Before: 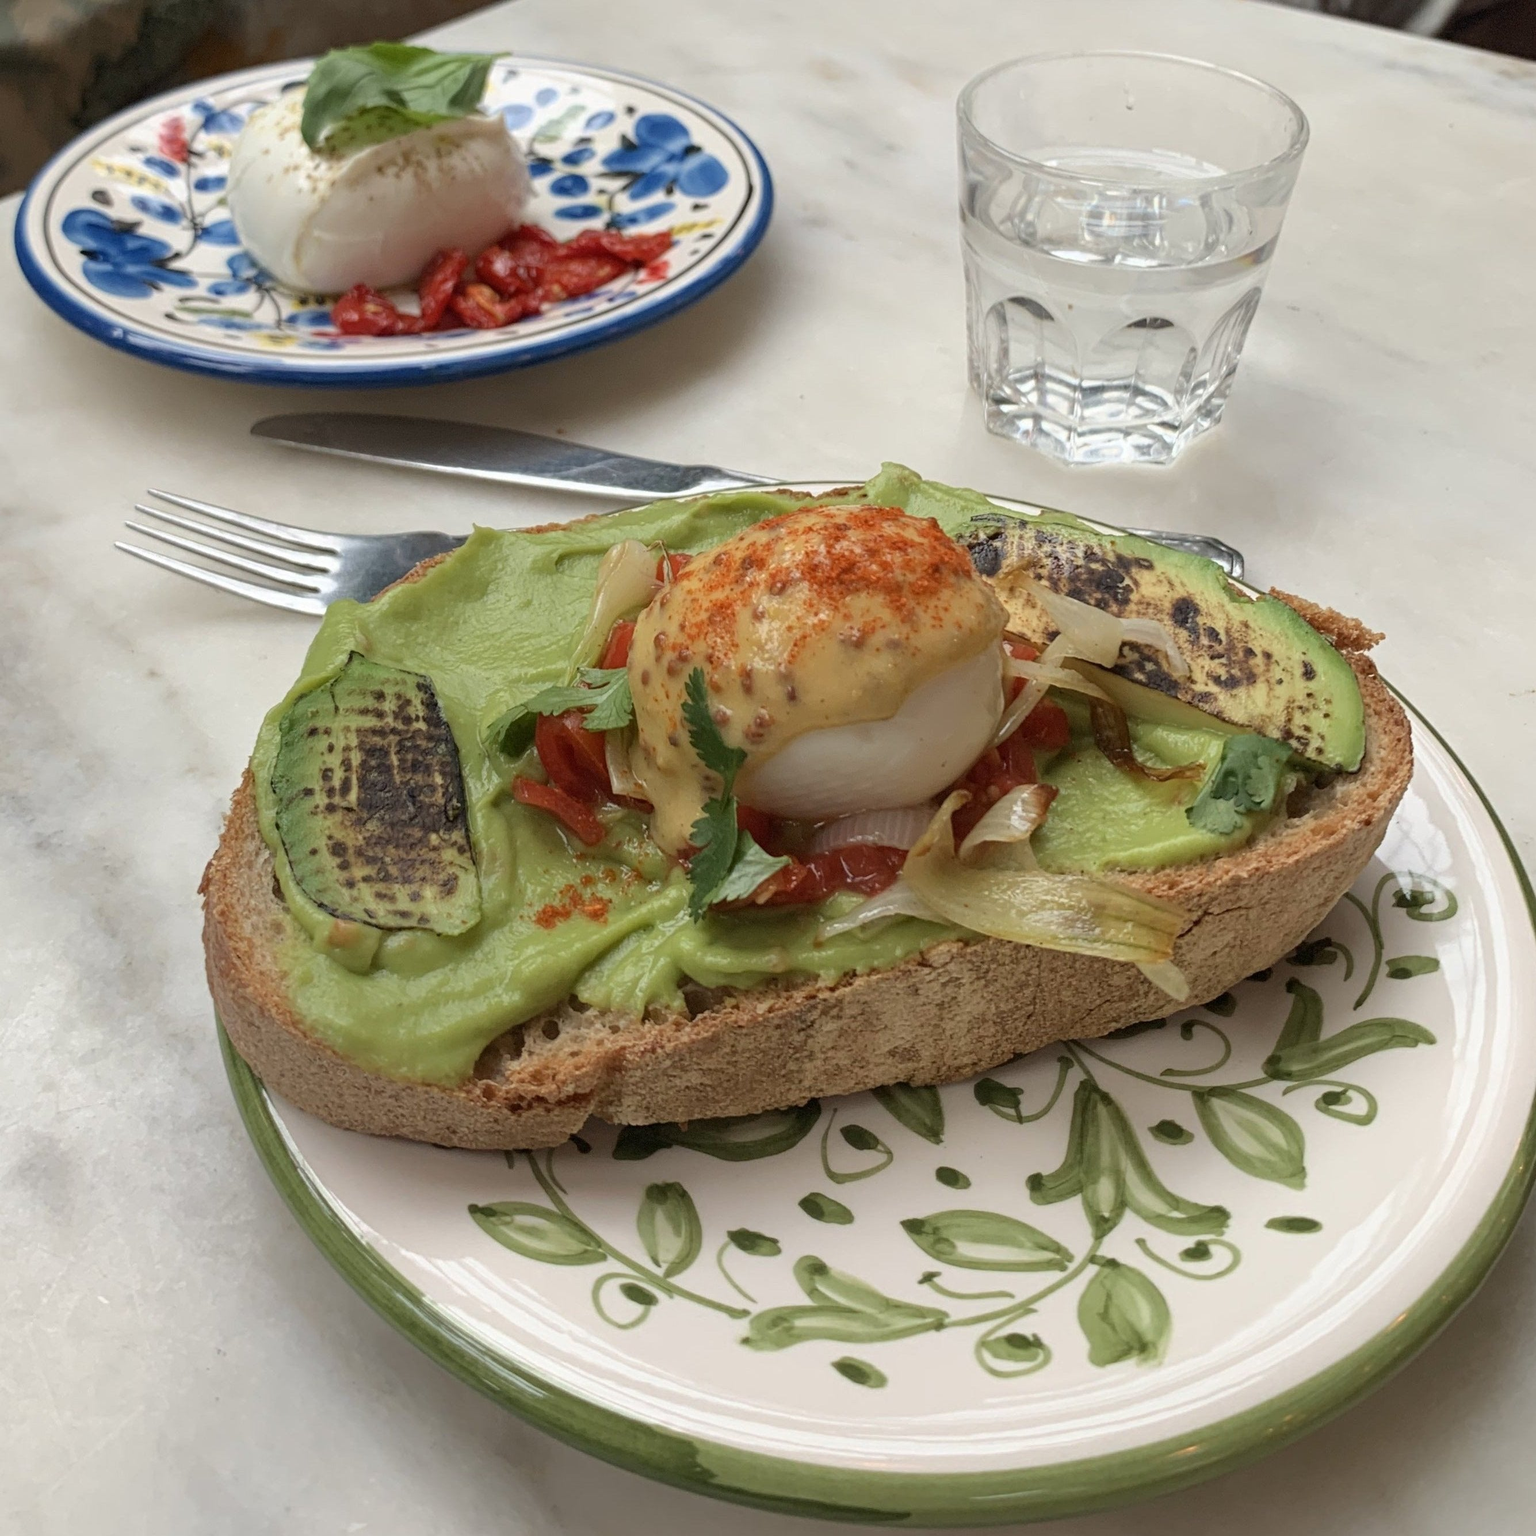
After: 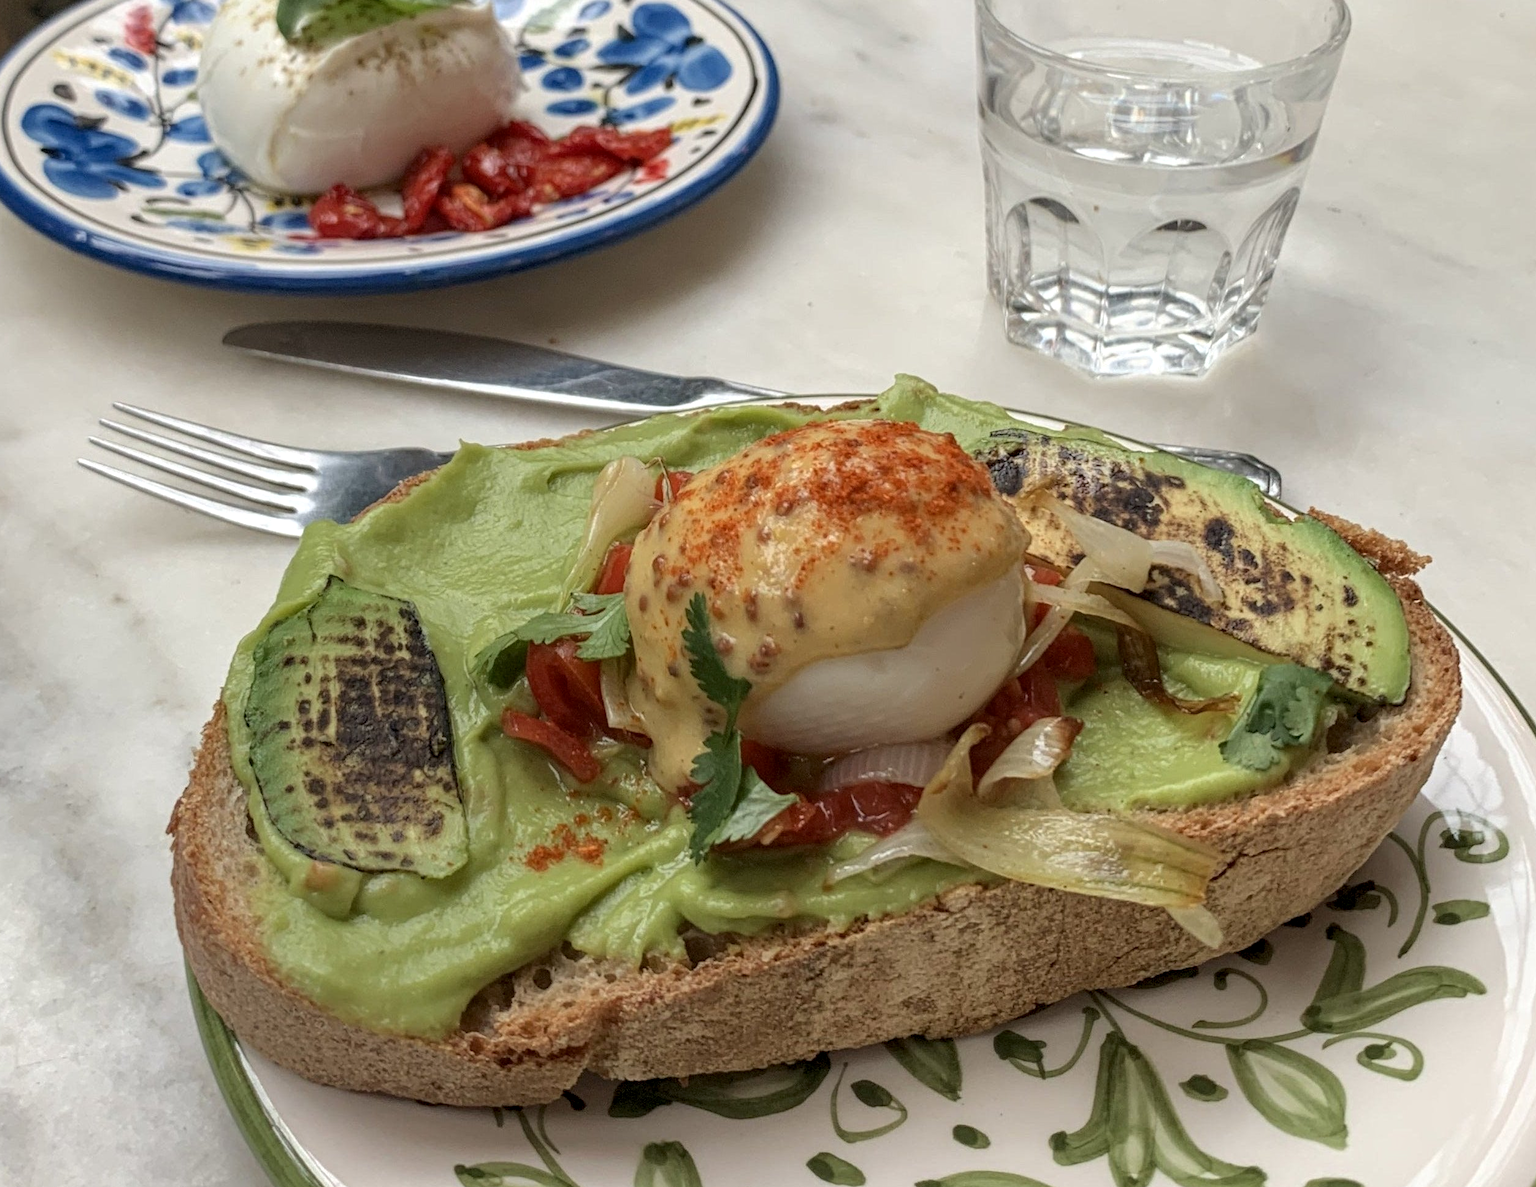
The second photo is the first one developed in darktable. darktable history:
local contrast: on, module defaults
exposure: compensate highlight preservation false
crop: left 2.737%, top 7.287%, right 3.421%, bottom 20.179%
